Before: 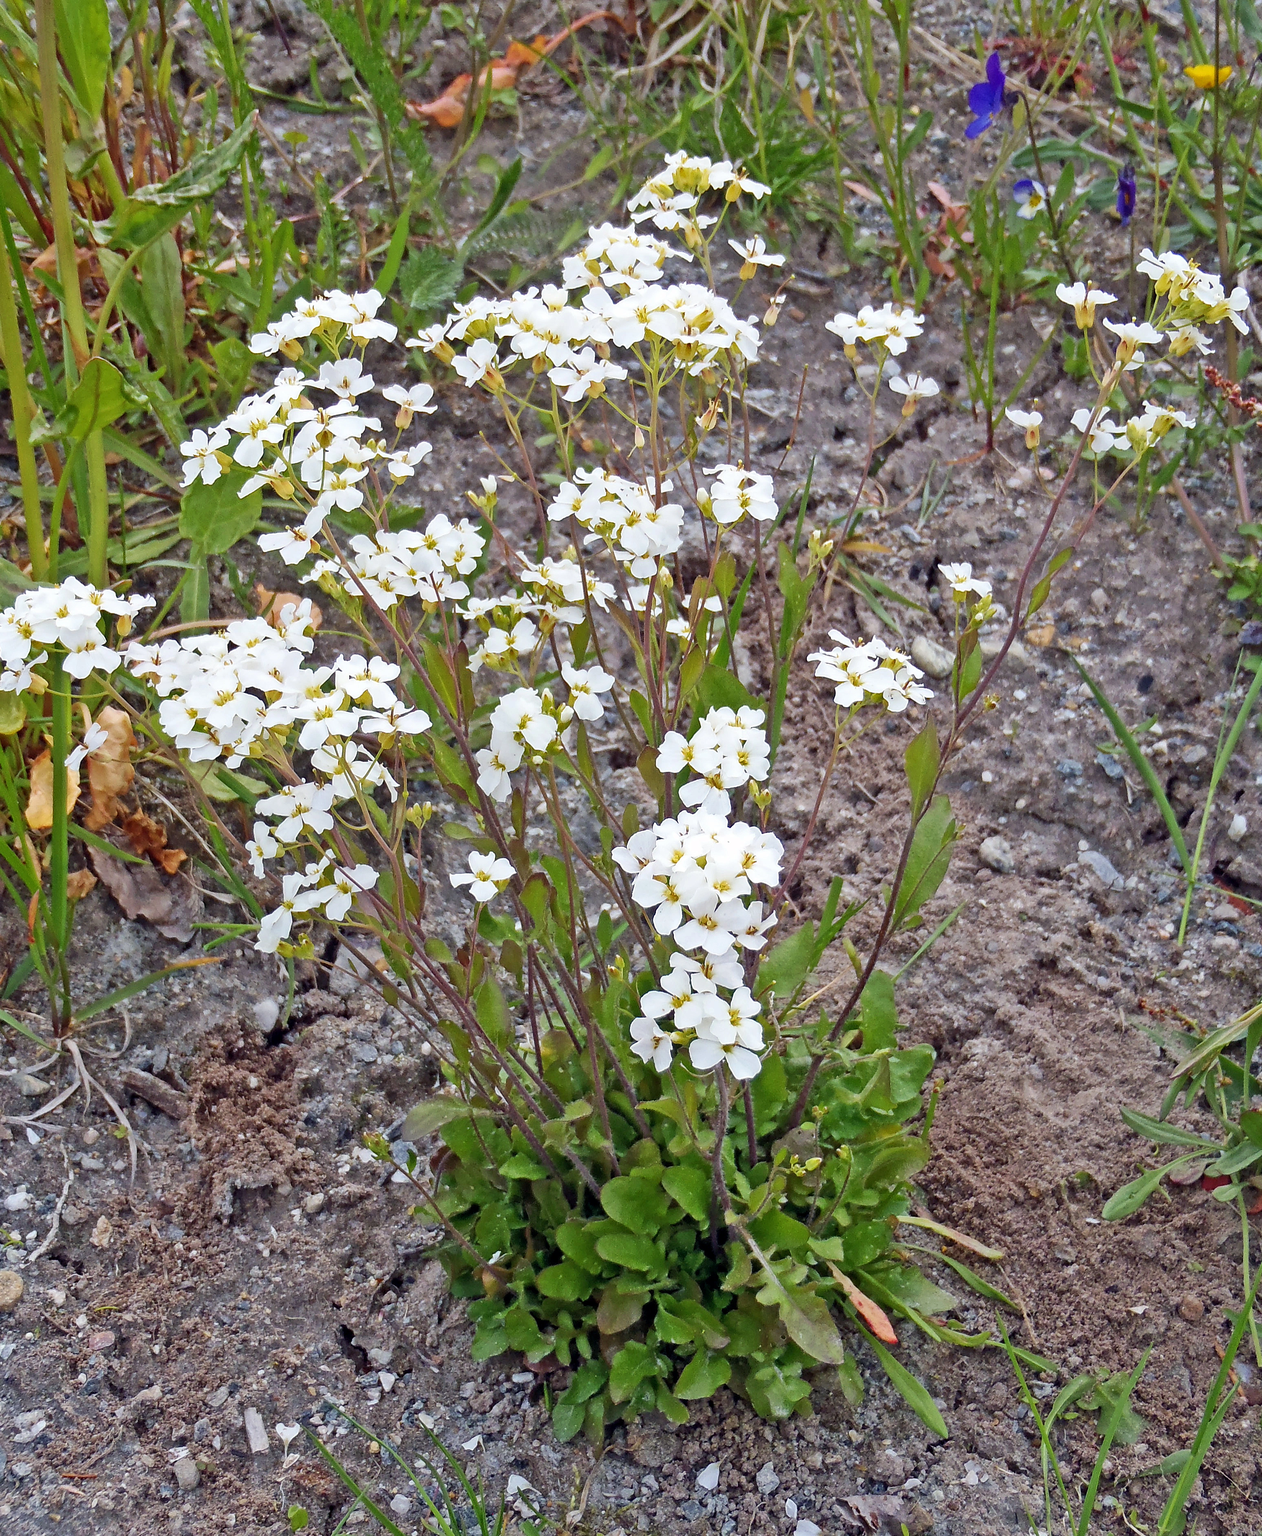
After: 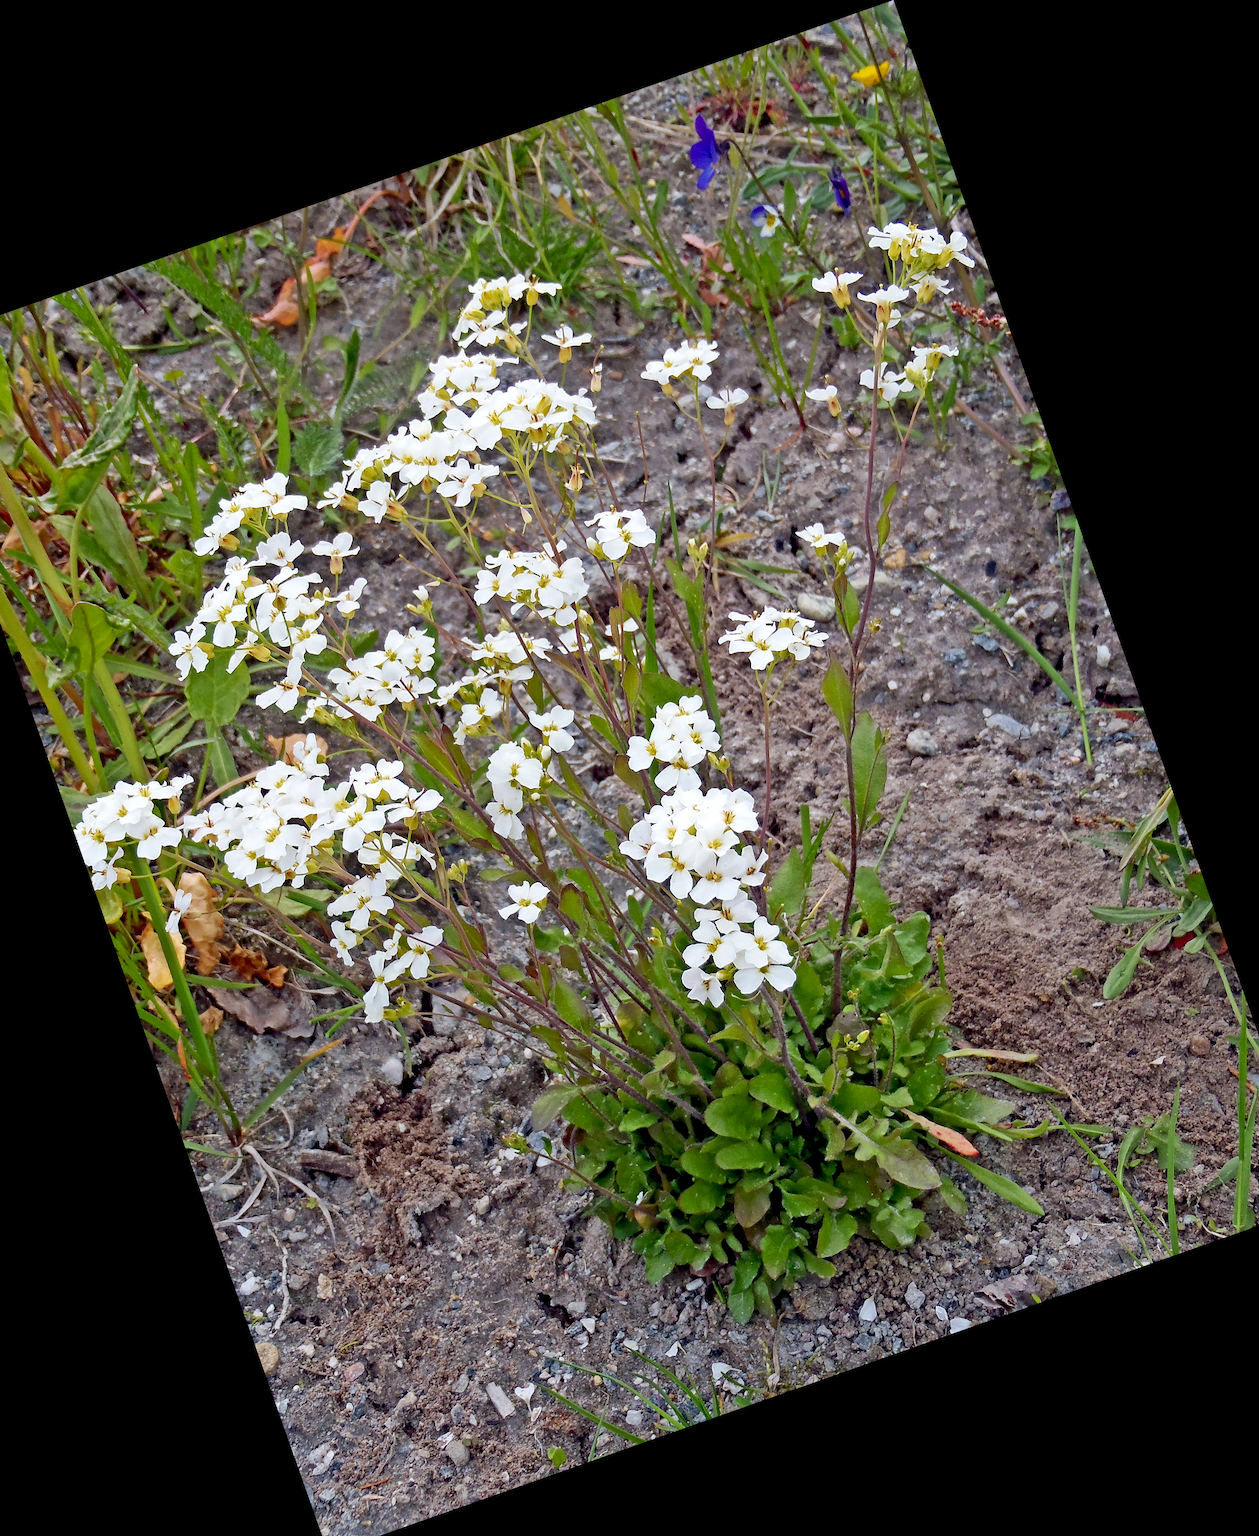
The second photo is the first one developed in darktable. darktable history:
color balance: on, module defaults
exposure: black level correction 0.01, exposure 0.014 EV, compensate highlight preservation false
crop and rotate: angle 19.43°, left 6.812%, right 4.125%, bottom 1.087%
